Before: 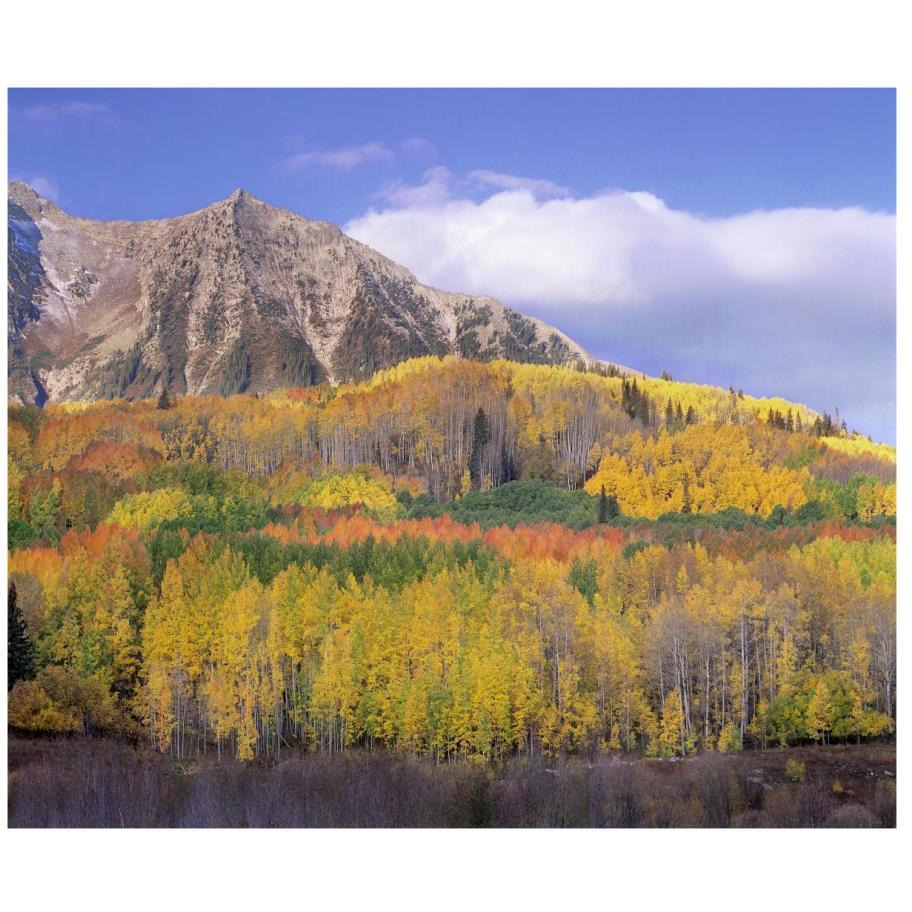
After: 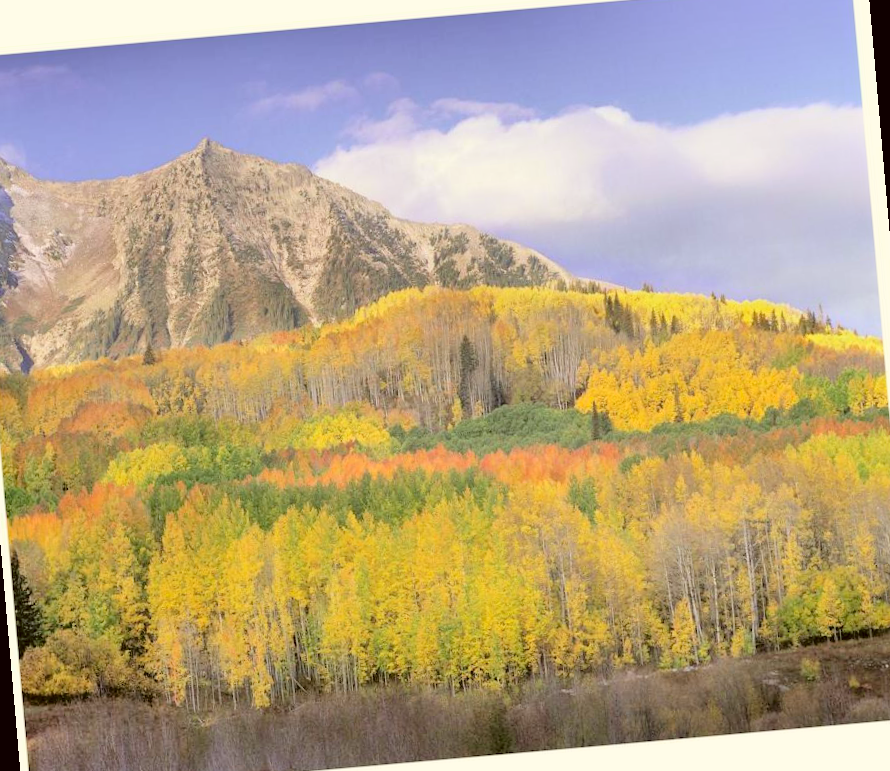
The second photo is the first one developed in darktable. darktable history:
shadows and highlights: soften with gaussian
color correction: highlights a* -1.43, highlights b* 10.12, shadows a* 0.395, shadows b* 19.35
global tonemap: drago (0.7, 100)
rotate and perspective: rotation -5°, crop left 0.05, crop right 0.952, crop top 0.11, crop bottom 0.89
